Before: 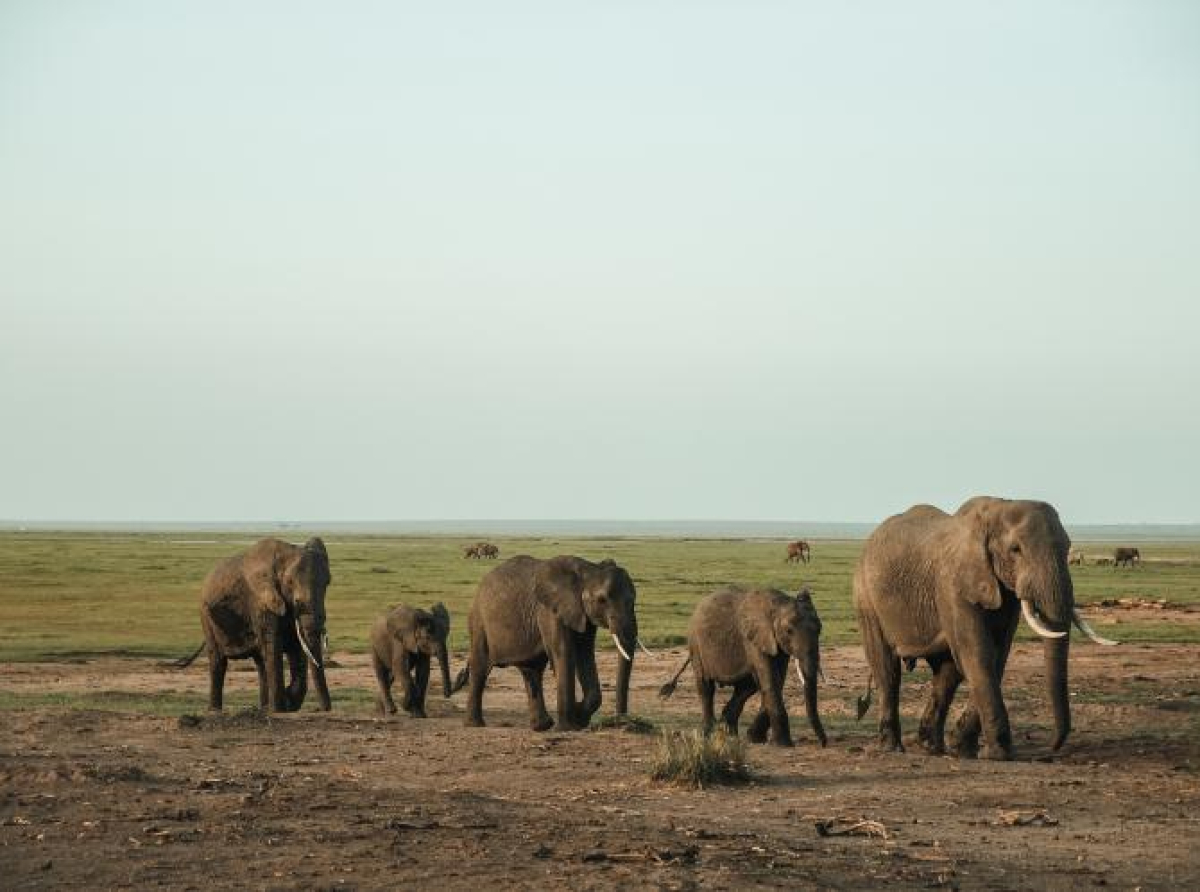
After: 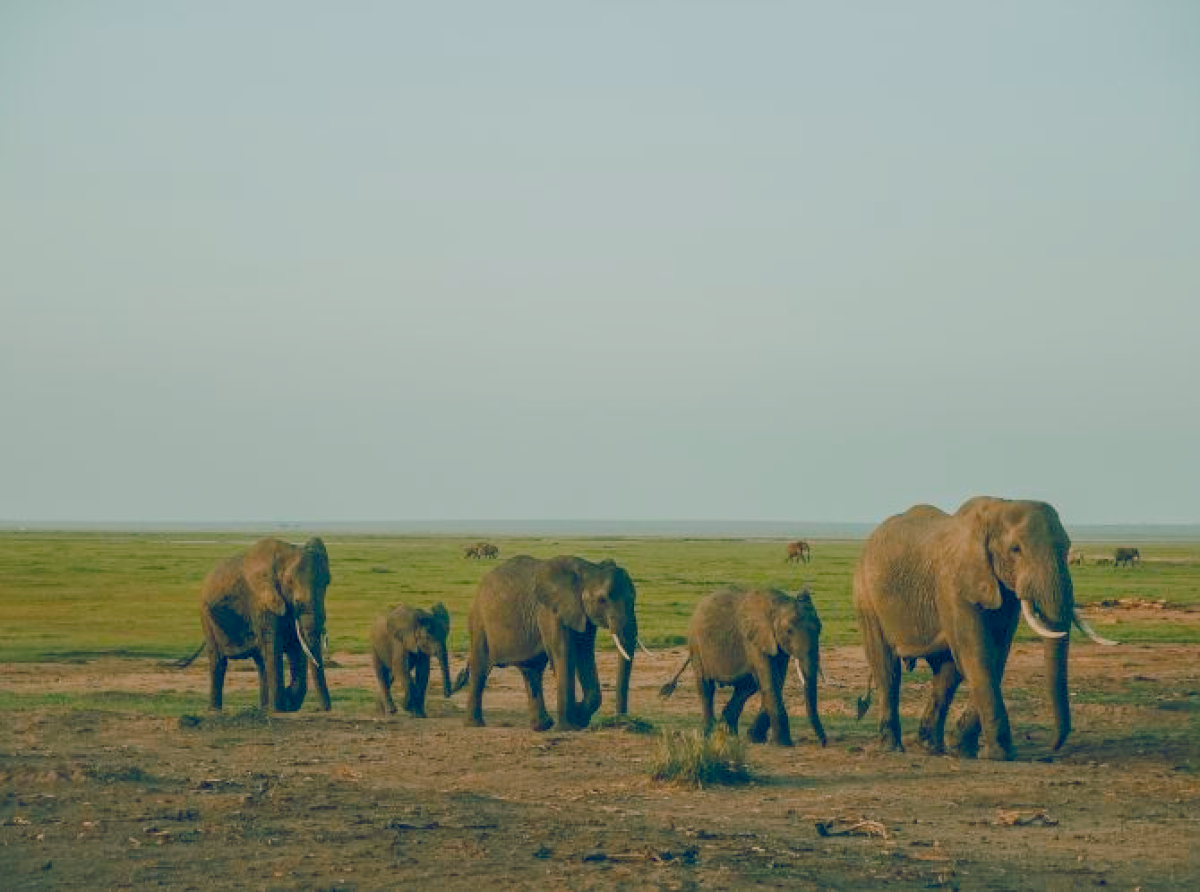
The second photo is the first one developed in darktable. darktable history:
color balance rgb: shadows lift › chroma 11.449%, shadows lift › hue 131°, global offset › chroma 0.246%, global offset › hue 258°, linear chroma grading › shadows 20.092%, linear chroma grading › highlights 4.398%, linear chroma grading › mid-tones 10.531%, perceptual saturation grading › global saturation 25.275%, contrast -29.585%
